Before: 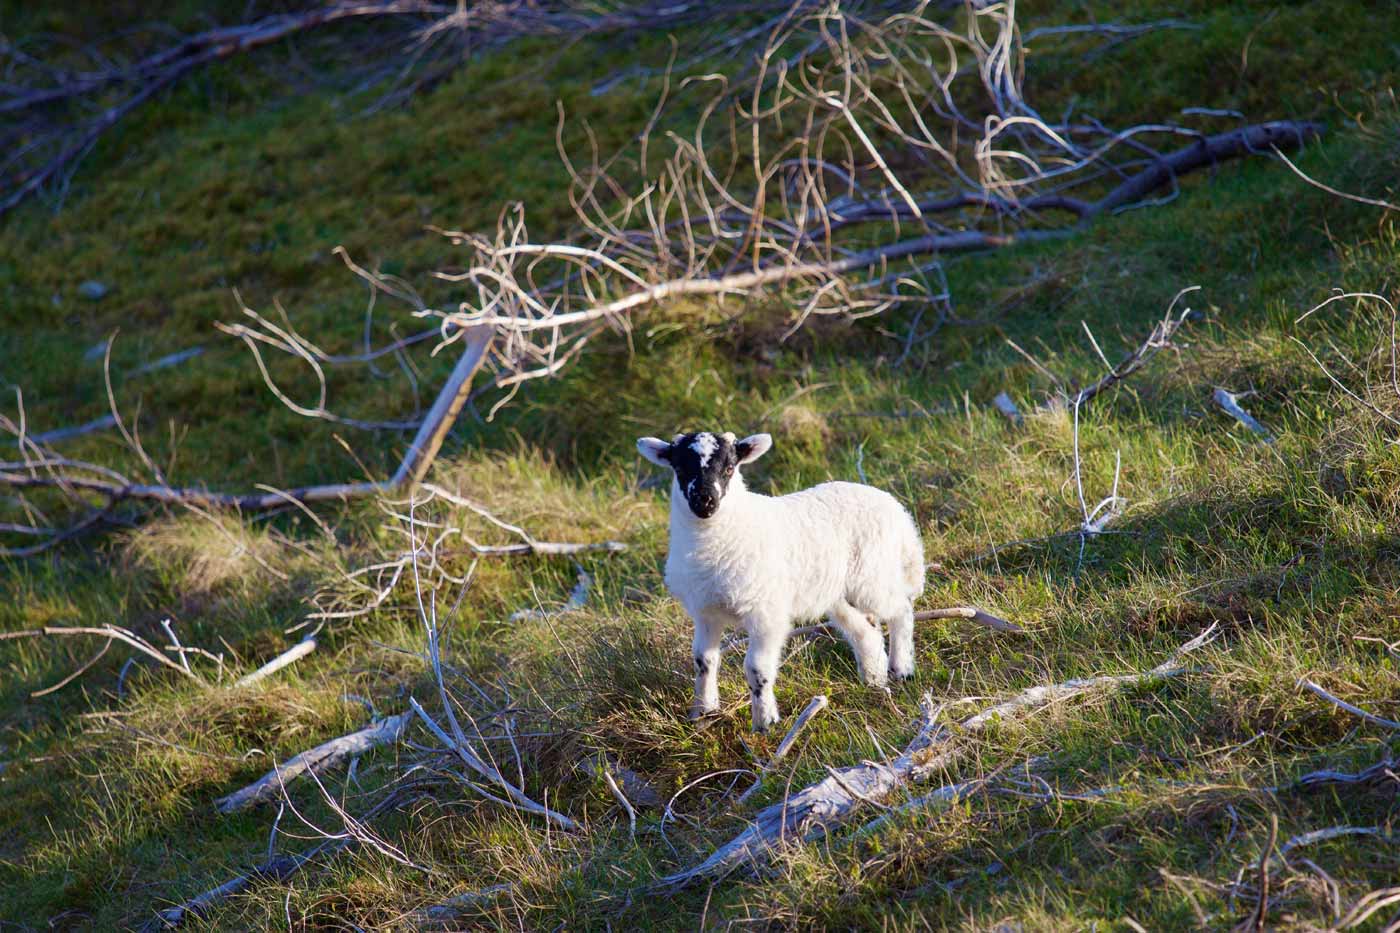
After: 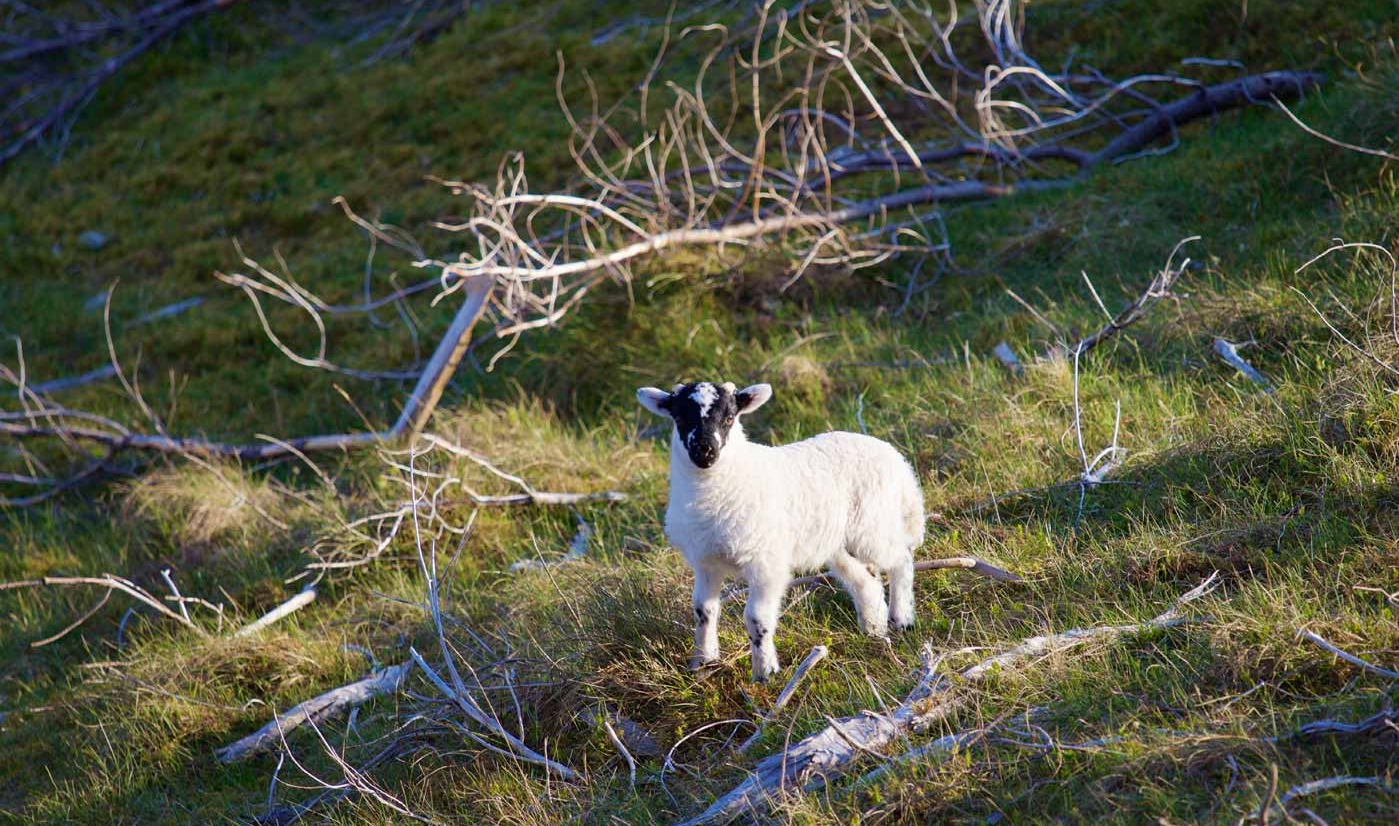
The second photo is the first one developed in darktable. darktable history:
crop and rotate: top 5.542%, bottom 5.831%
